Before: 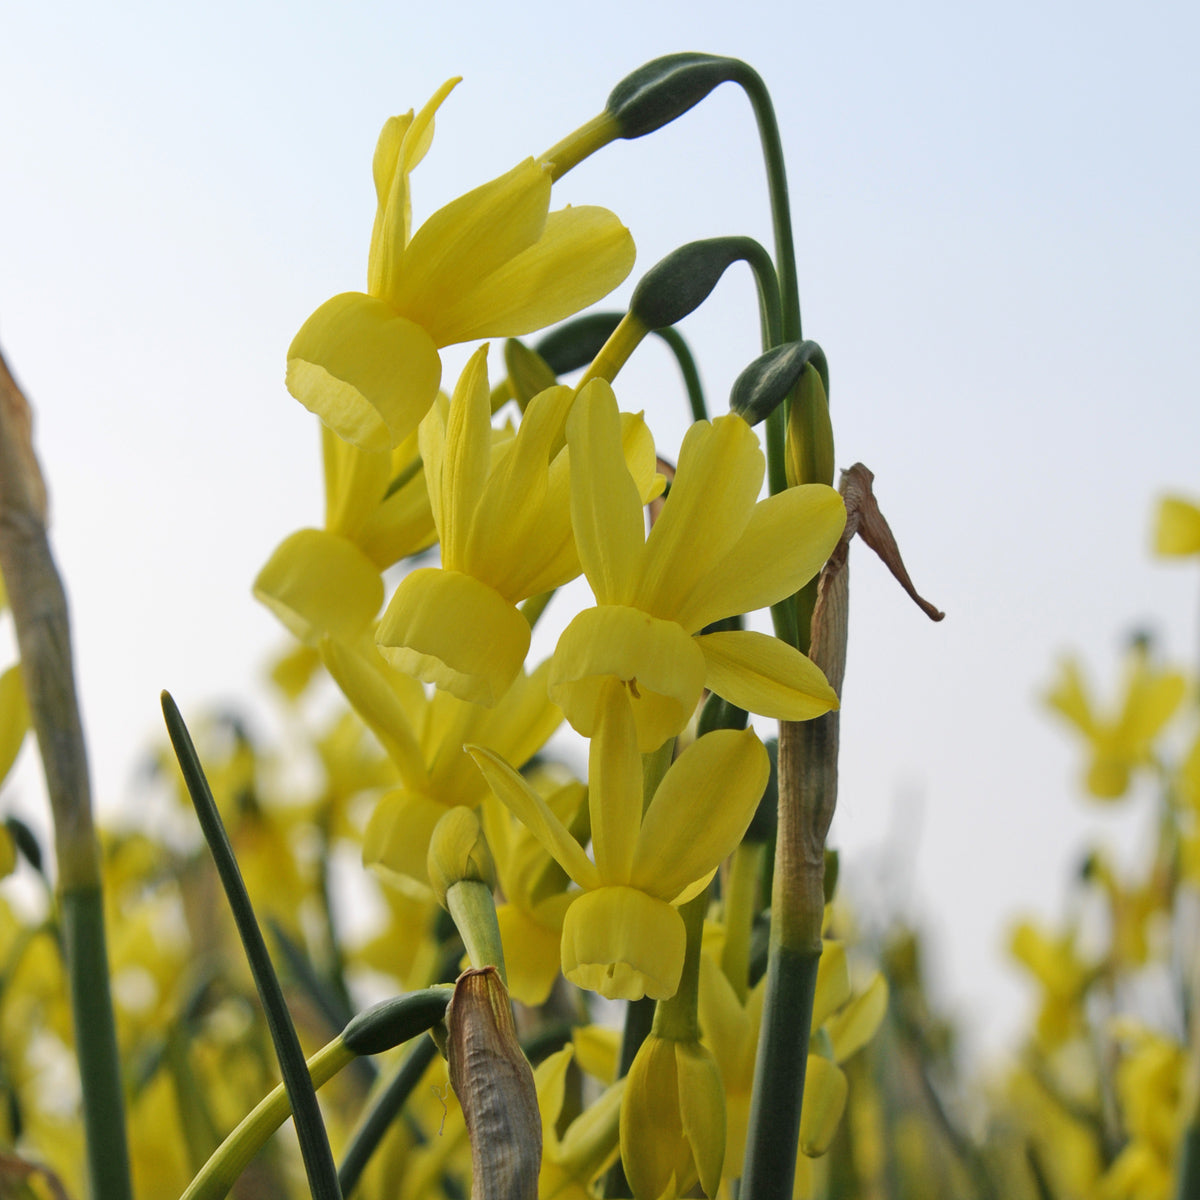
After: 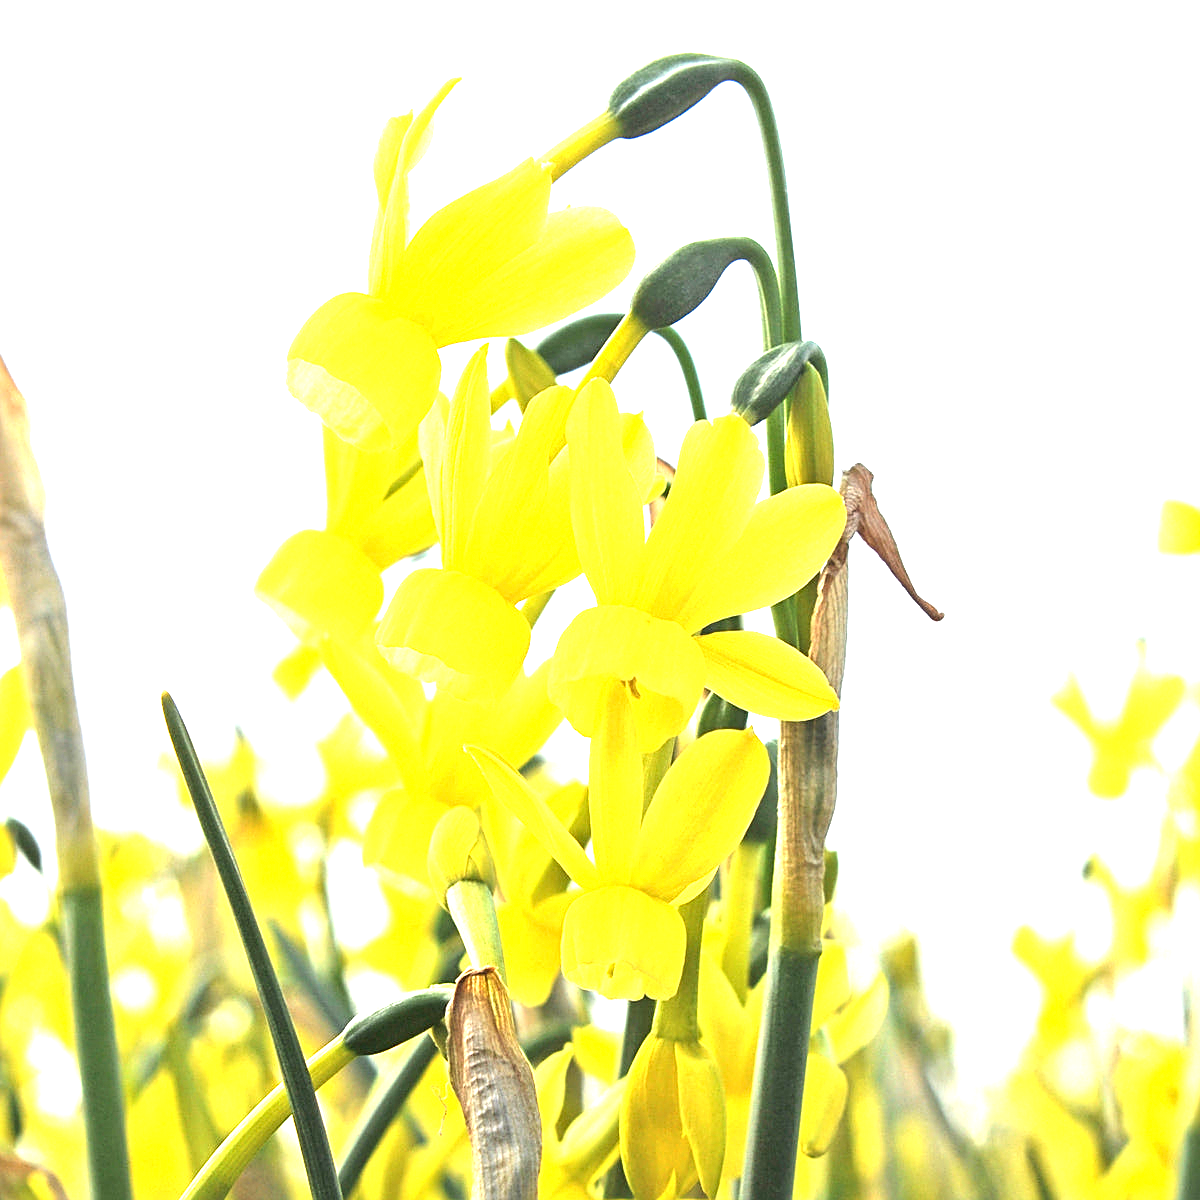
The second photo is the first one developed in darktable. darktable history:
exposure: exposure 2.219 EV, compensate exposure bias true, compensate highlight preservation false
sharpen: on, module defaults
